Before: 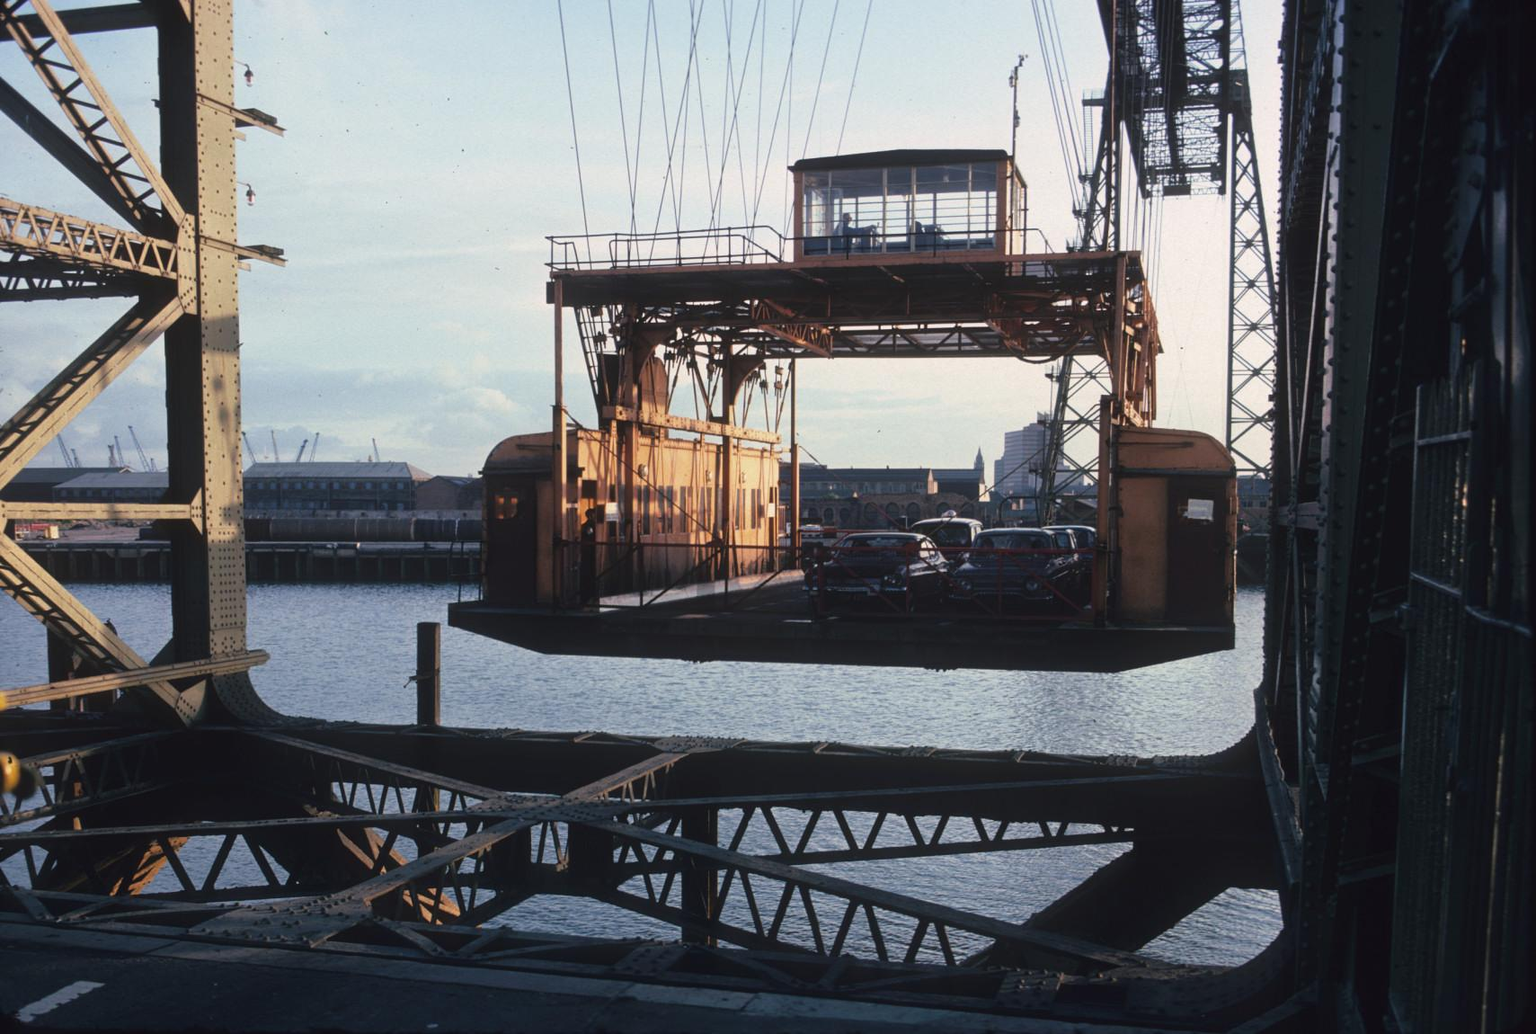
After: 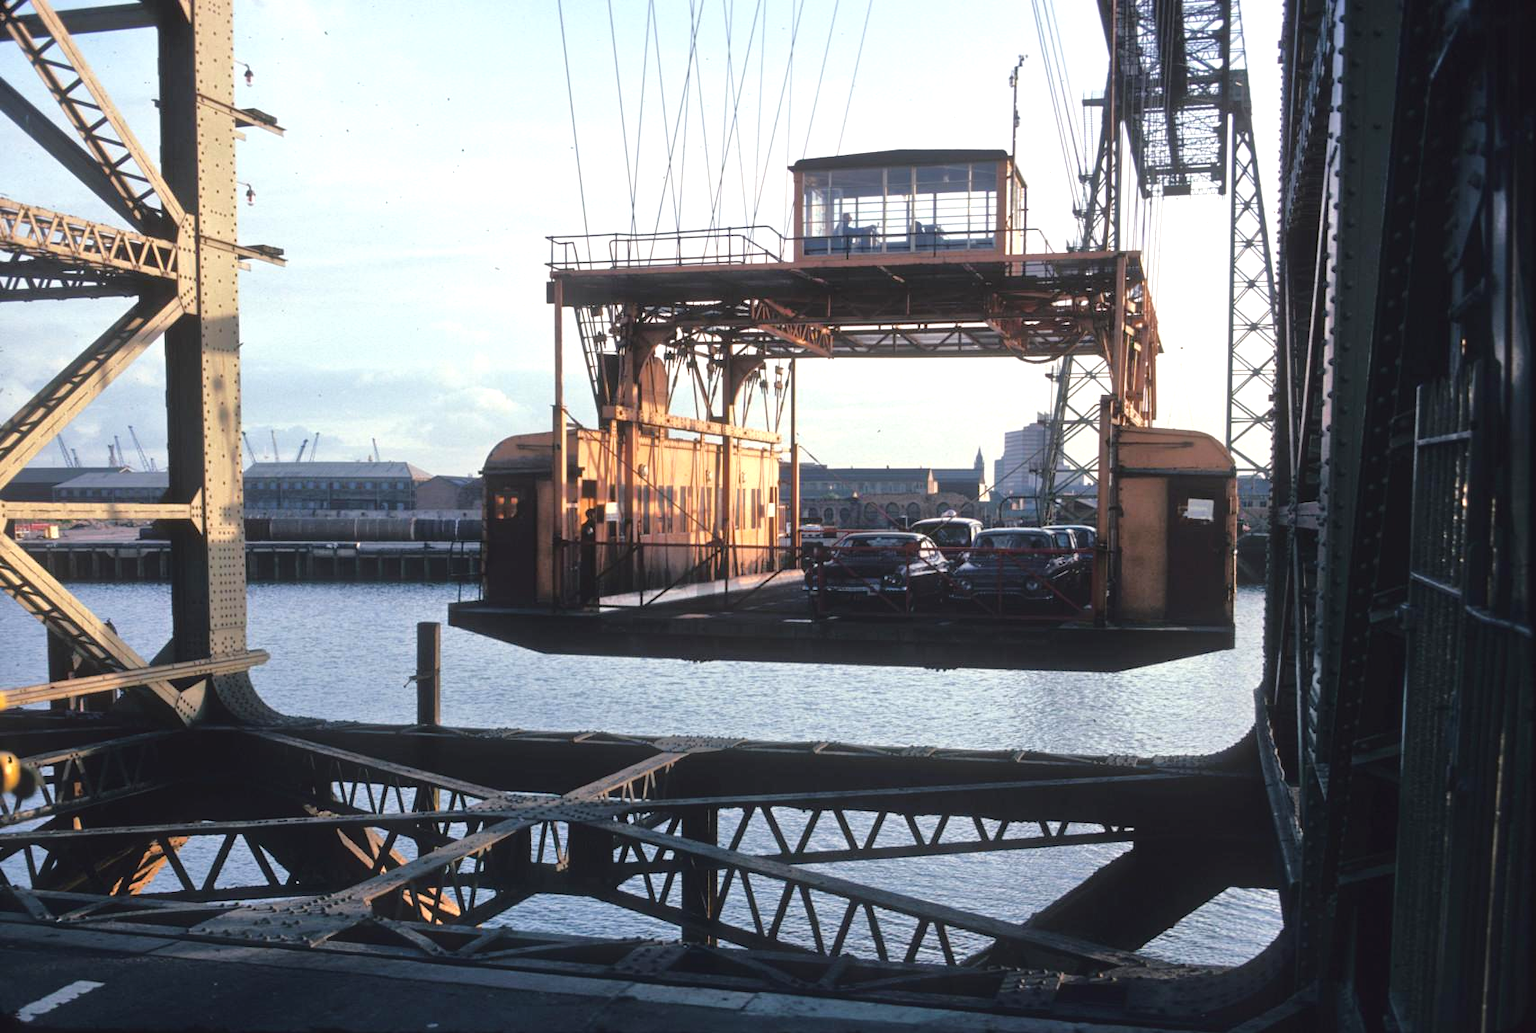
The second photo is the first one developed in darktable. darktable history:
exposure: black level correction 0, exposure 0.5 EV, compensate exposure bias true, compensate highlight preservation false
tone equalizer: -8 EV 0.001 EV, -7 EV -0.004 EV, -6 EV 0.009 EV, -5 EV 0.032 EV, -4 EV 0.276 EV, -3 EV 0.644 EV, -2 EV 0.584 EV, -1 EV 0.187 EV, +0 EV 0.024 EV
